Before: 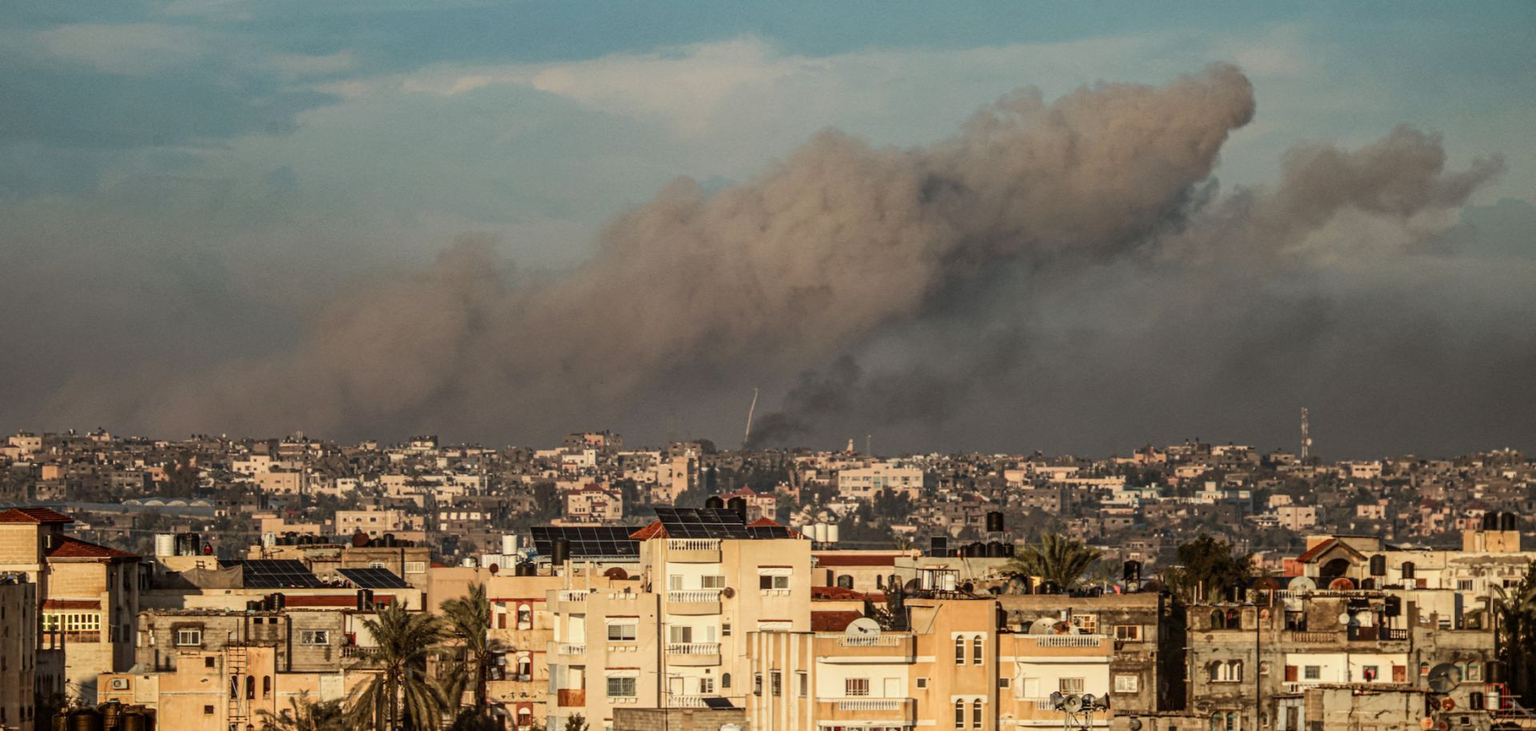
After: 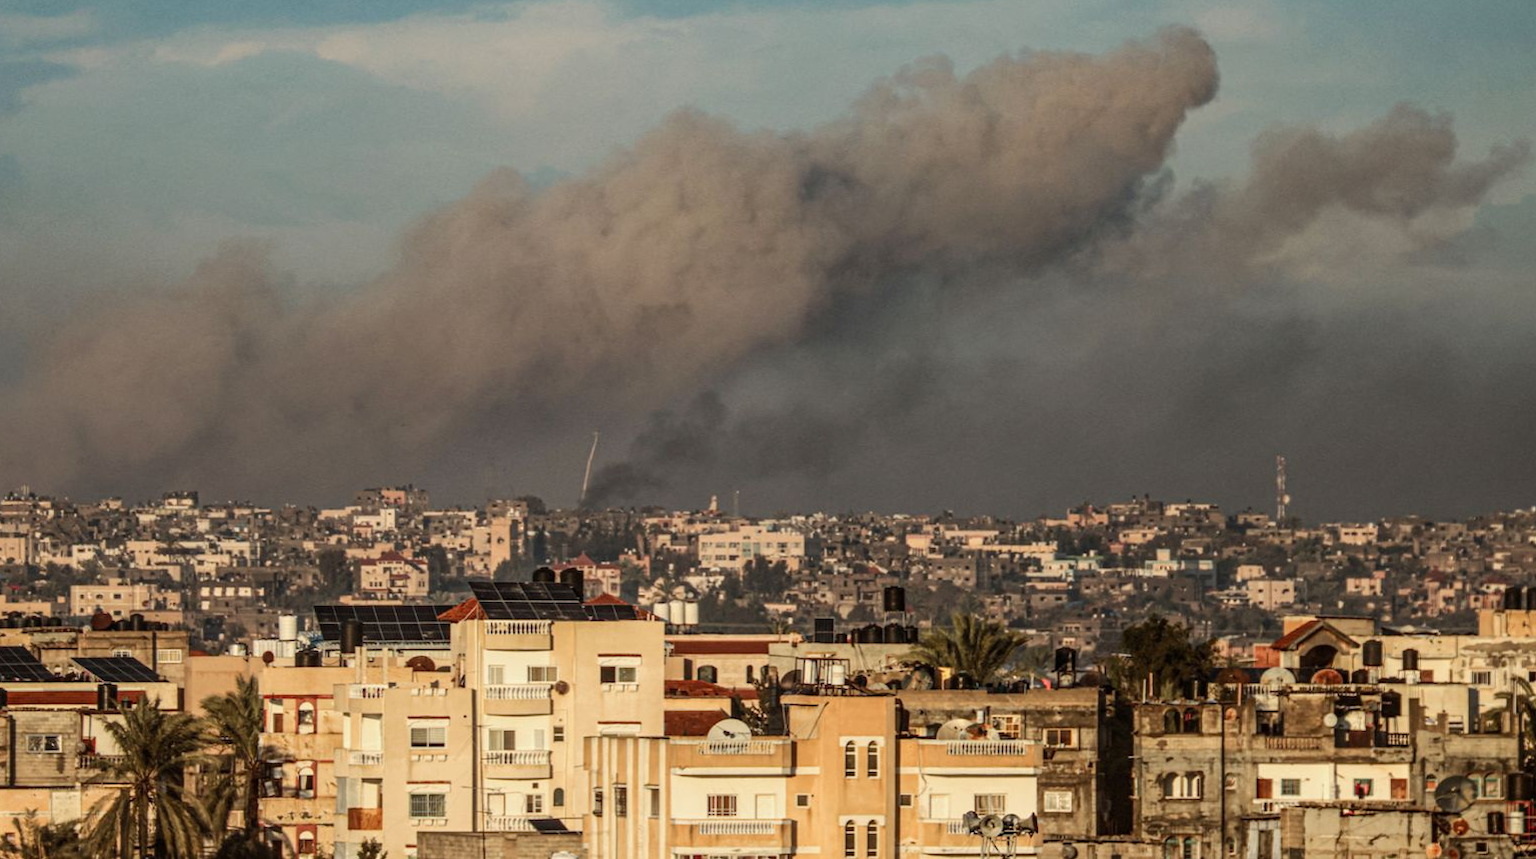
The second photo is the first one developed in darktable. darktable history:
crop and rotate: left 18.189%, top 5.888%, right 1.721%
